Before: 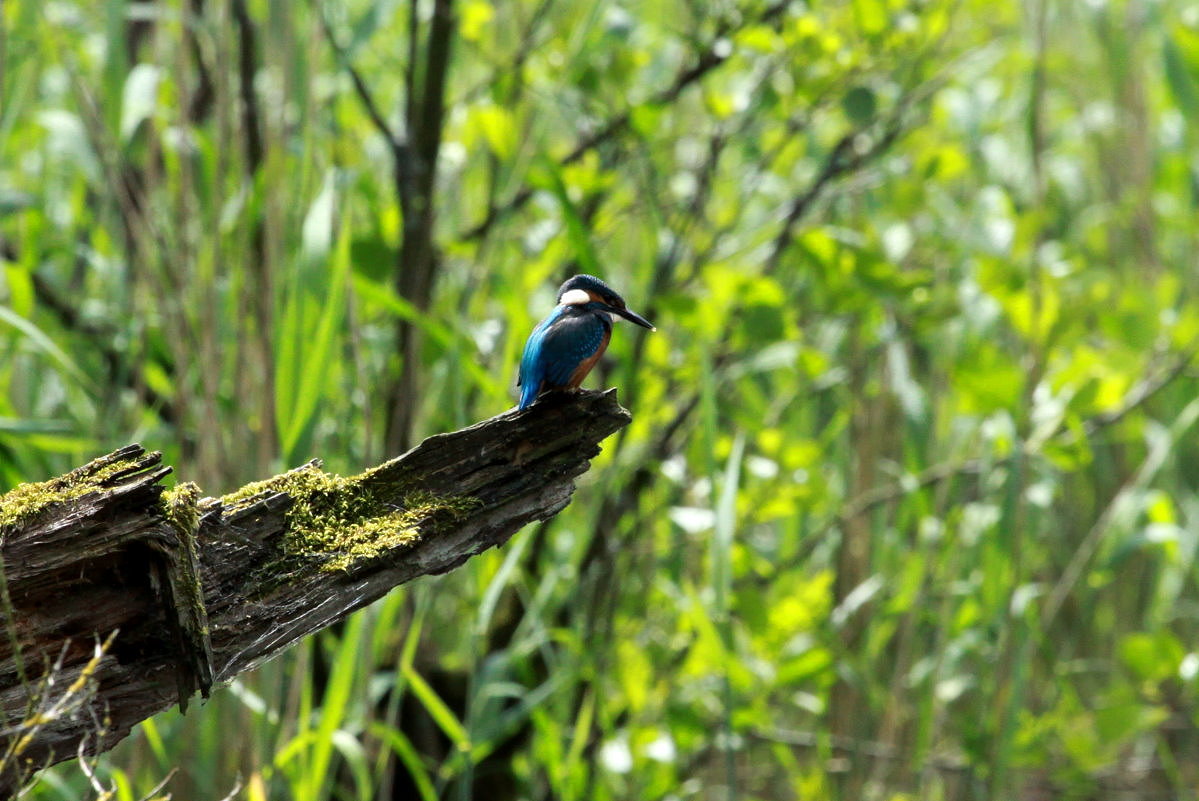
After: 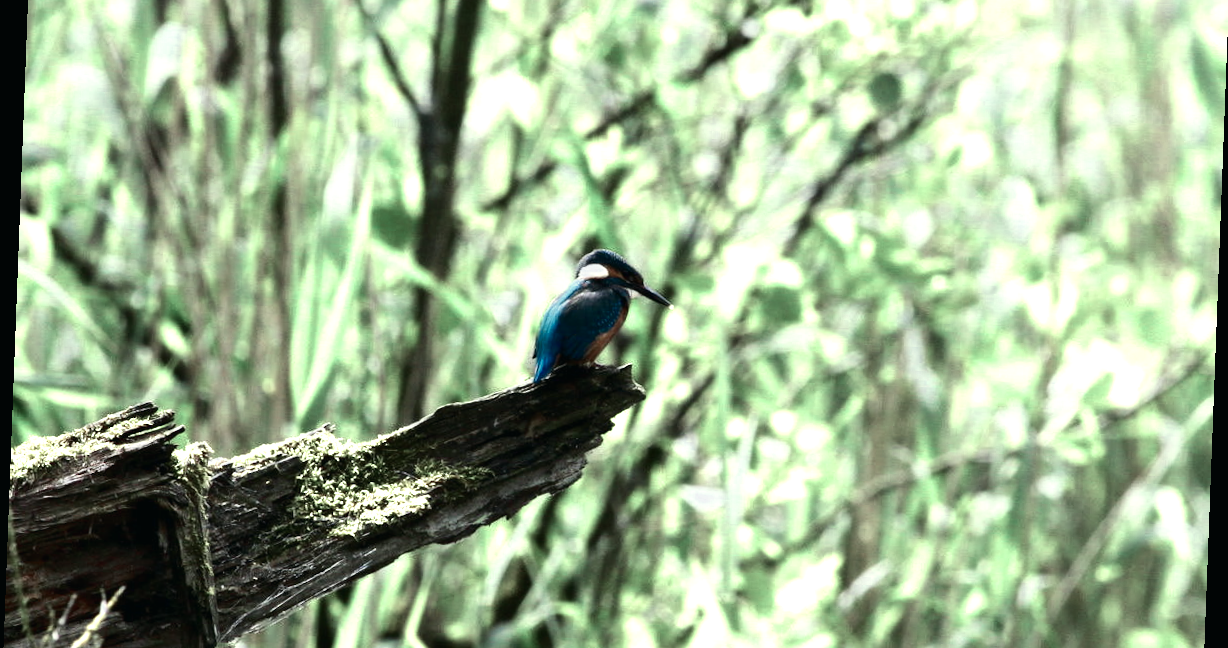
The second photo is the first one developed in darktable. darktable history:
tone curve: curves: ch0 [(0, 0.011) (0.139, 0.106) (0.295, 0.271) (0.499, 0.523) (0.739, 0.782) (0.857, 0.879) (1, 0.967)]; ch1 [(0, 0) (0.291, 0.229) (0.394, 0.365) (0.469, 0.456) (0.507, 0.504) (0.527, 0.546) (0.571, 0.614) (0.725, 0.779) (1, 1)]; ch2 [(0, 0) (0.125, 0.089) (0.35, 0.317) (0.437, 0.42) (0.502, 0.499) (0.537, 0.551) (0.613, 0.636) (1, 1)], color space Lab, independent channels, preserve colors none
color zones: curves: ch0 [(0.25, 0.667) (0.758, 0.368)]; ch1 [(0.215, 0.245) (0.761, 0.373)]; ch2 [(0.247, 0.554) (0.761, 0.436)]
crop: top 5.667%, bottom 17.637%
rotate and perspective: rotation 2.17°, automatic cropping off
